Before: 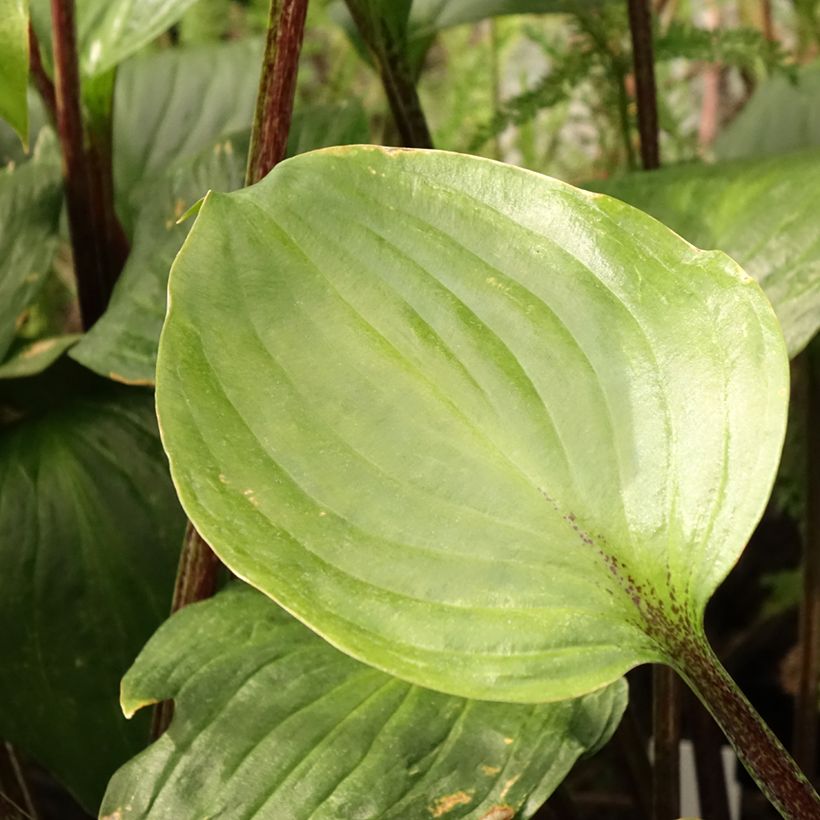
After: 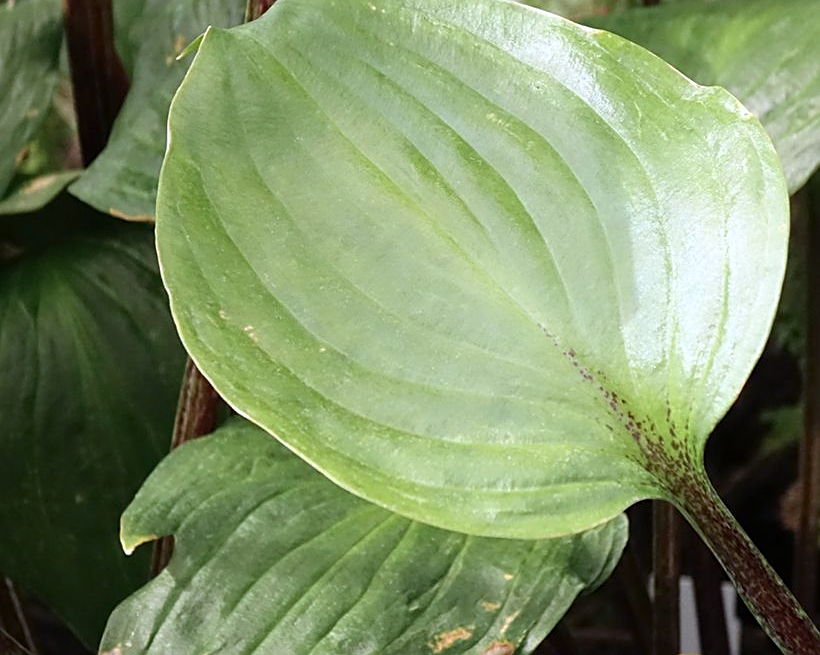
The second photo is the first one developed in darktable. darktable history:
sharpen: on, module defaults
crop and rotate: top 20.05%
color calibration: illuminant as shot in camera, x 0.379, y 0.397, temperature 4136.37 K
